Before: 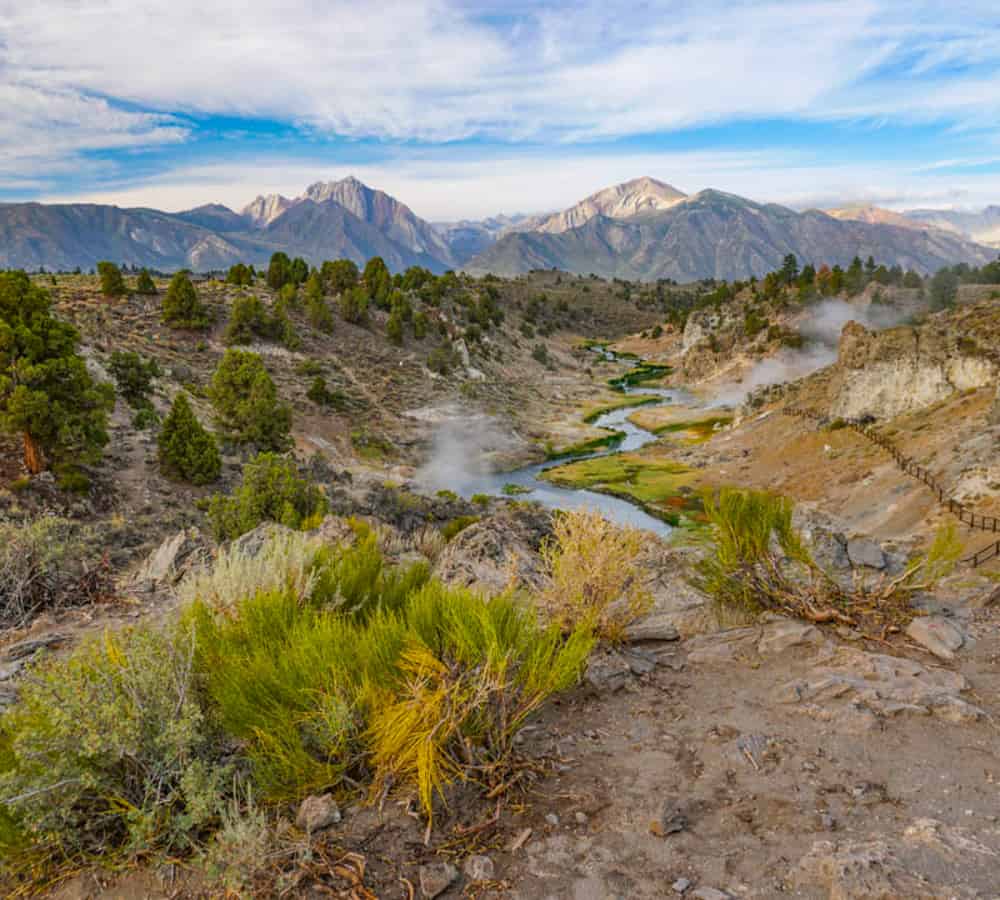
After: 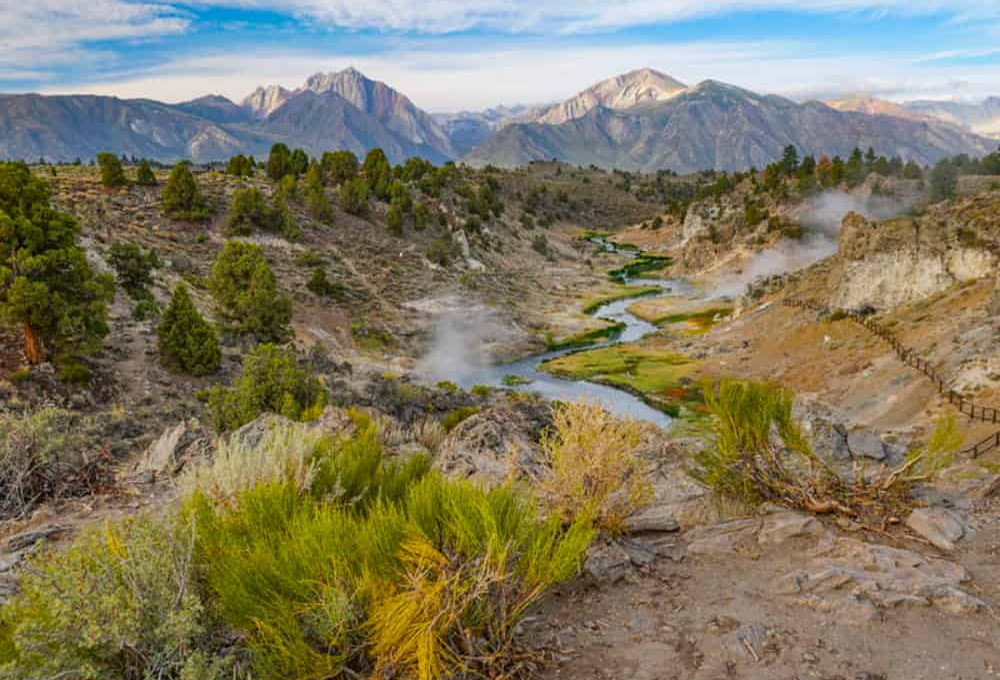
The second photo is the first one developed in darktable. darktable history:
crop and rotate: top 12.173%, bottom 12.225%
